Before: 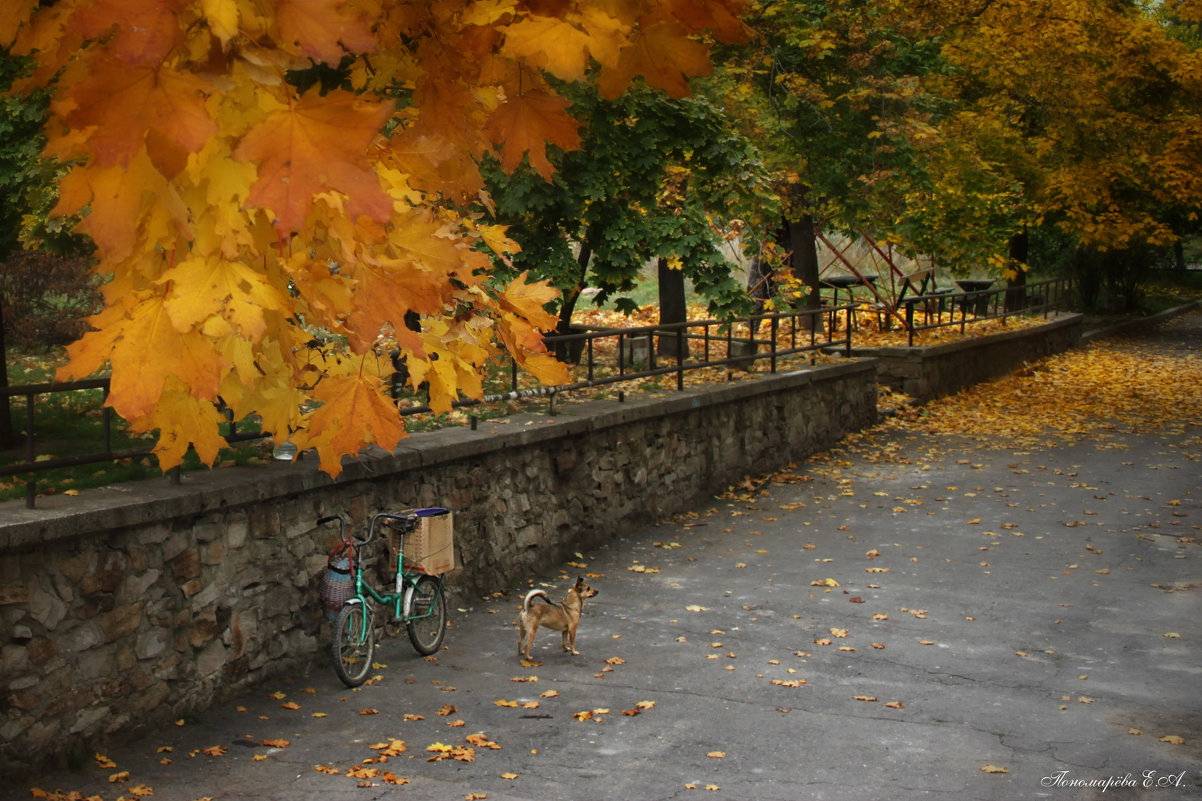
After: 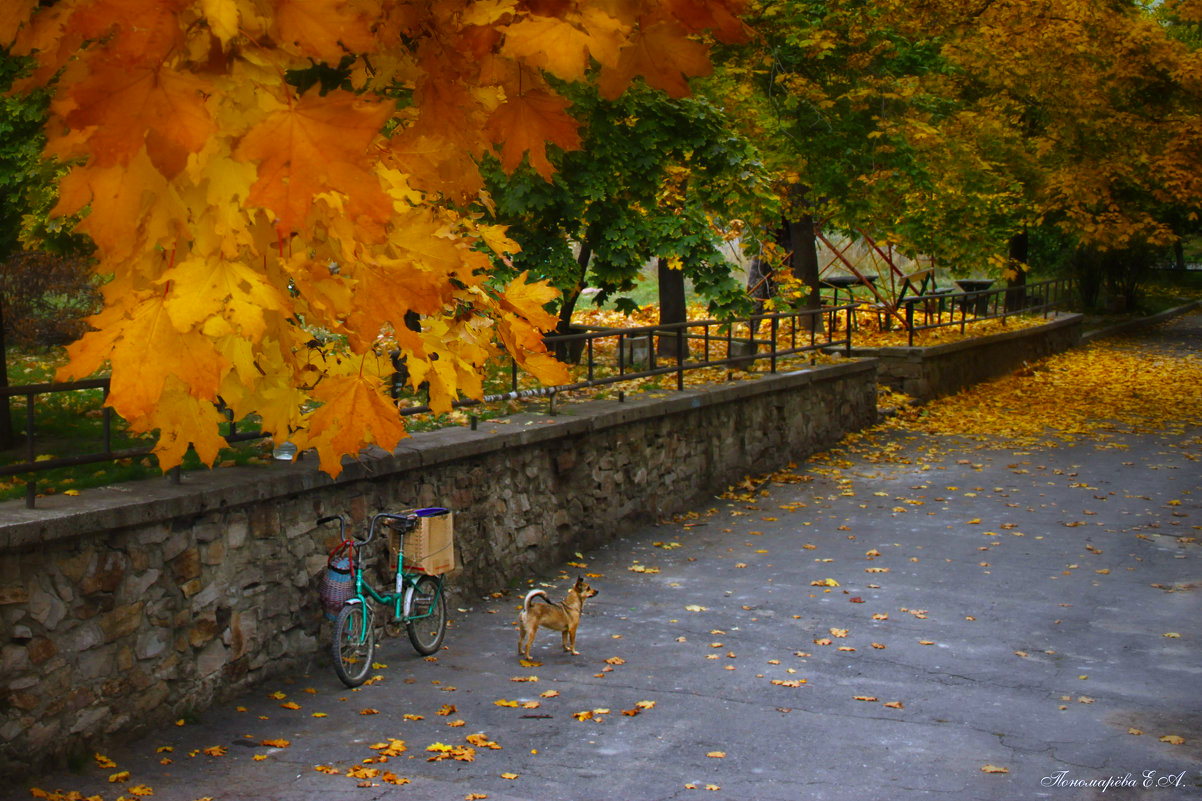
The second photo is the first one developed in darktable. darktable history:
white balance: red 0.967, blue 1.119, emerald 0.756
velvia: strength 32%, mid-tones bias 0.2
